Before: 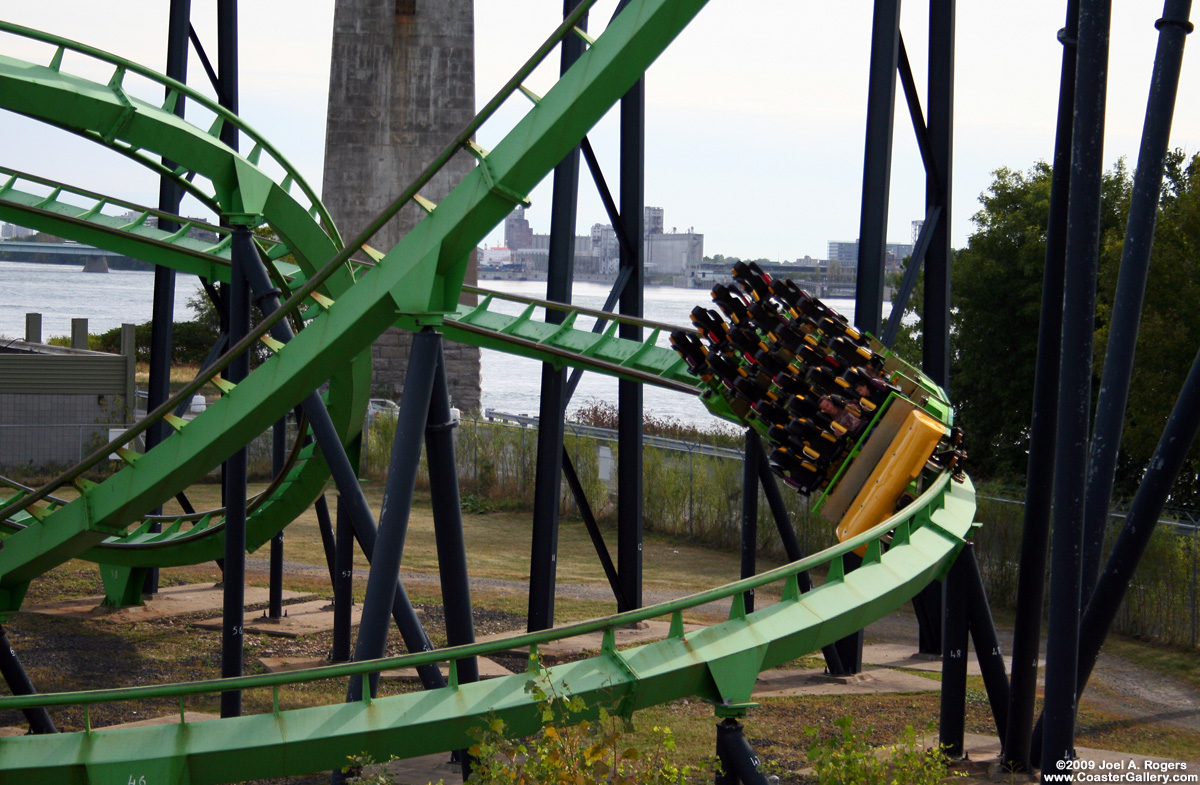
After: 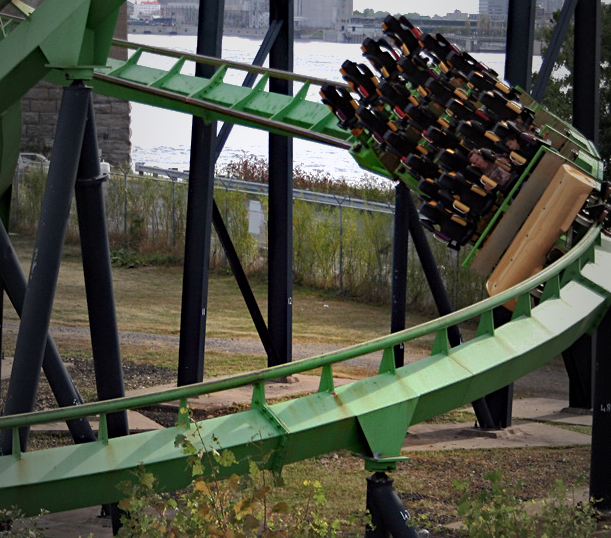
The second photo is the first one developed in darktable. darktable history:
crop and rotate: left 29.224%, top 31.342%, right 19.807%
shadows and highlights: shadows 39.61, highlights -59.98
exposure: black level correction 0, exposure 0.499 EV, compensate highlight preservation false
sharpen: amount 0.217
vignetting: fall-off start 17.32%, fall-off radius 136.92%, width/height ratio 0.617, shape 0.586
contrast brightness saturation: contrast 0.101, brightness 0.011, saturation 0.018
haze removal: compatibility mode true
